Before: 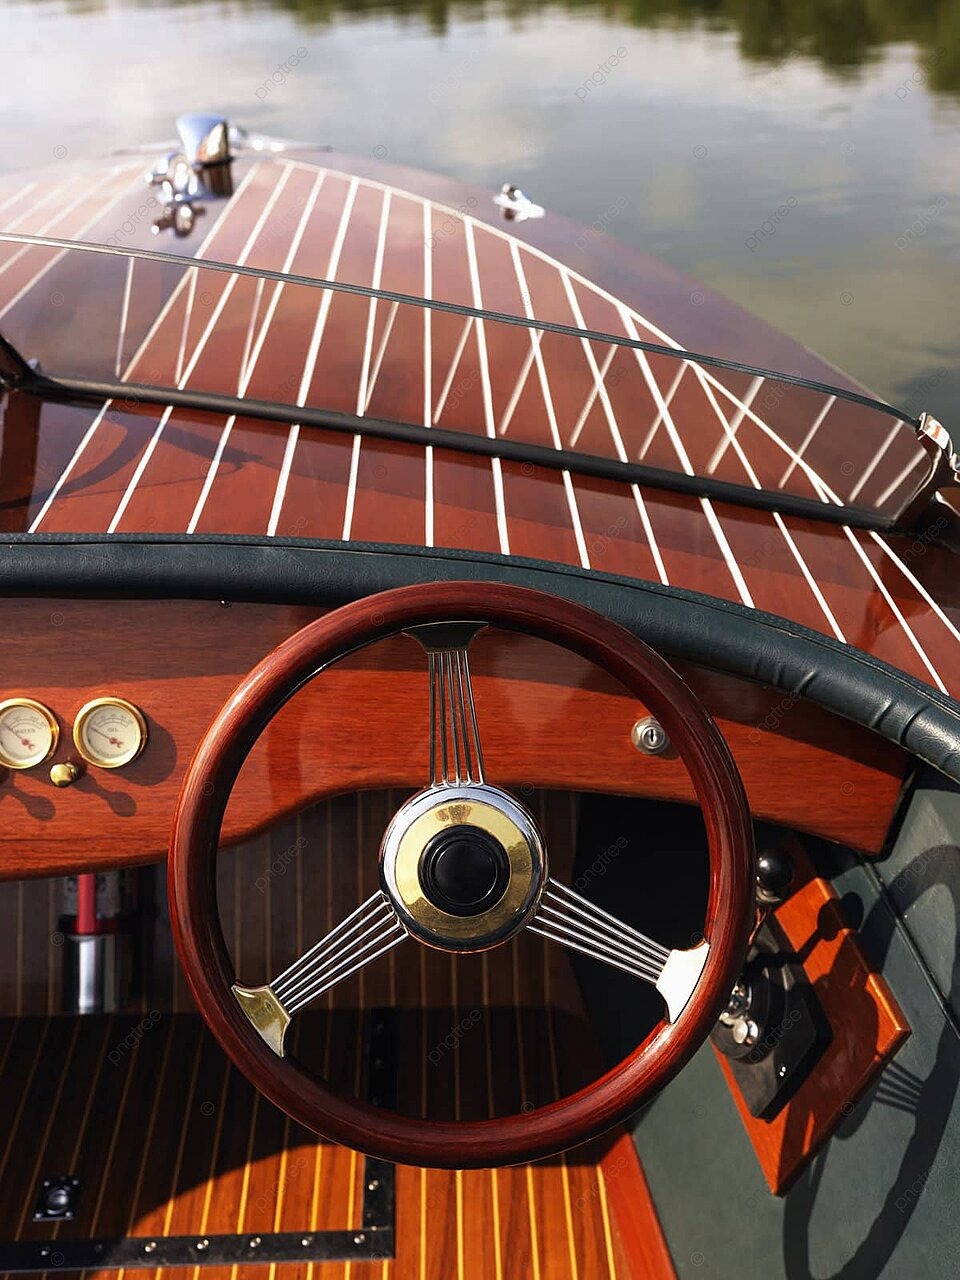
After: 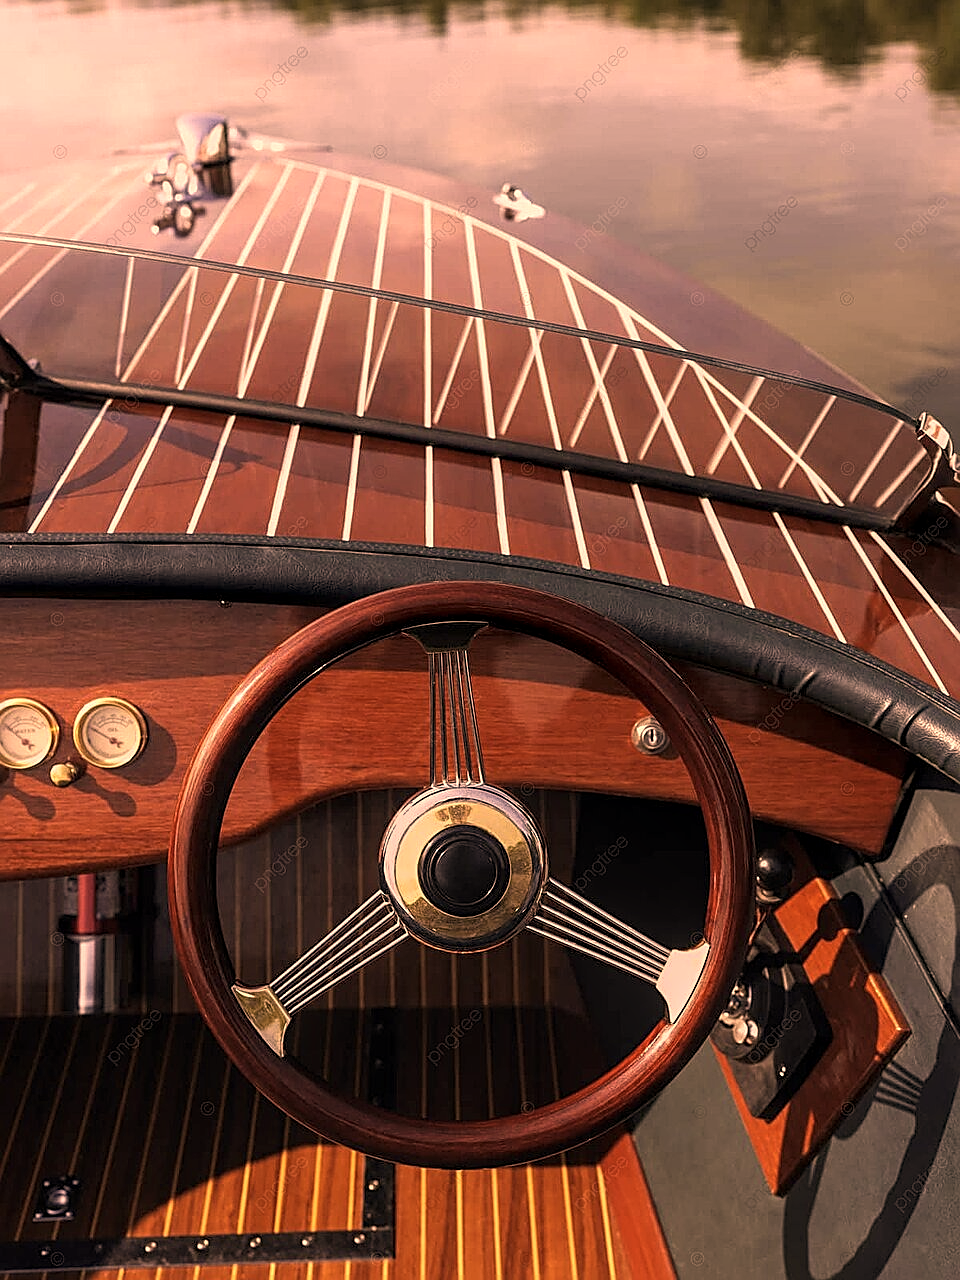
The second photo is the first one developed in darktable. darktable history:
sharpen: on, module defaults
local contrast: on, module defaults
color correction: highlights a* 39.69, highlights b* 39.64, saturation 0.688
exposure: compensate highlight preservation false
